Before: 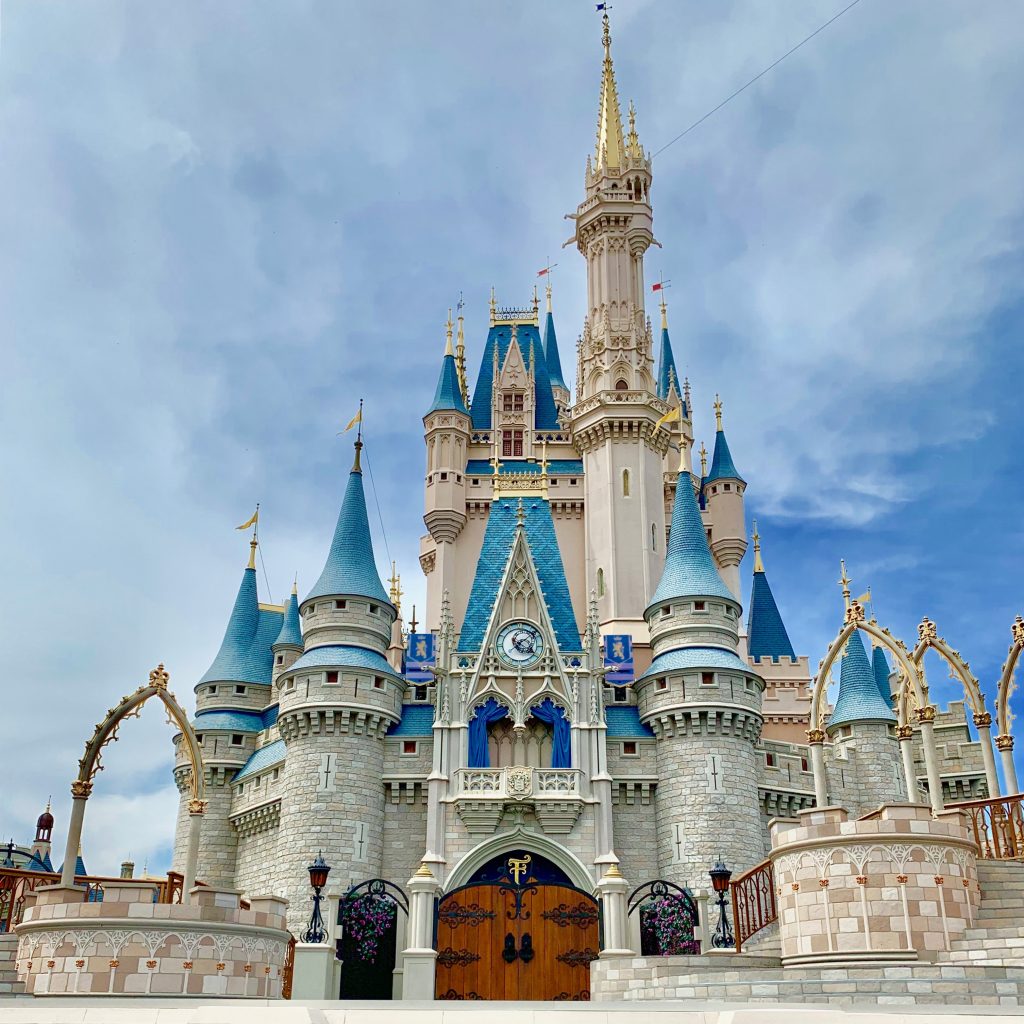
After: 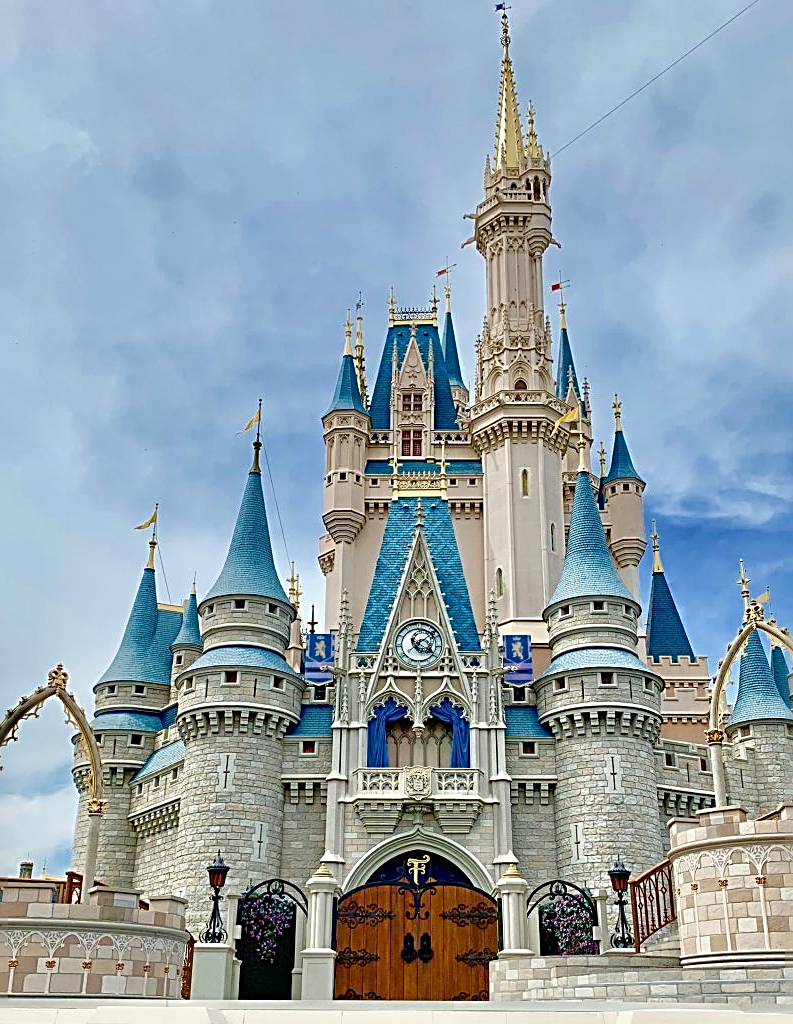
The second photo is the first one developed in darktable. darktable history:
sharpen: radius 3.01, amount 0.759
crop: left 9.884%, right 12.66%
